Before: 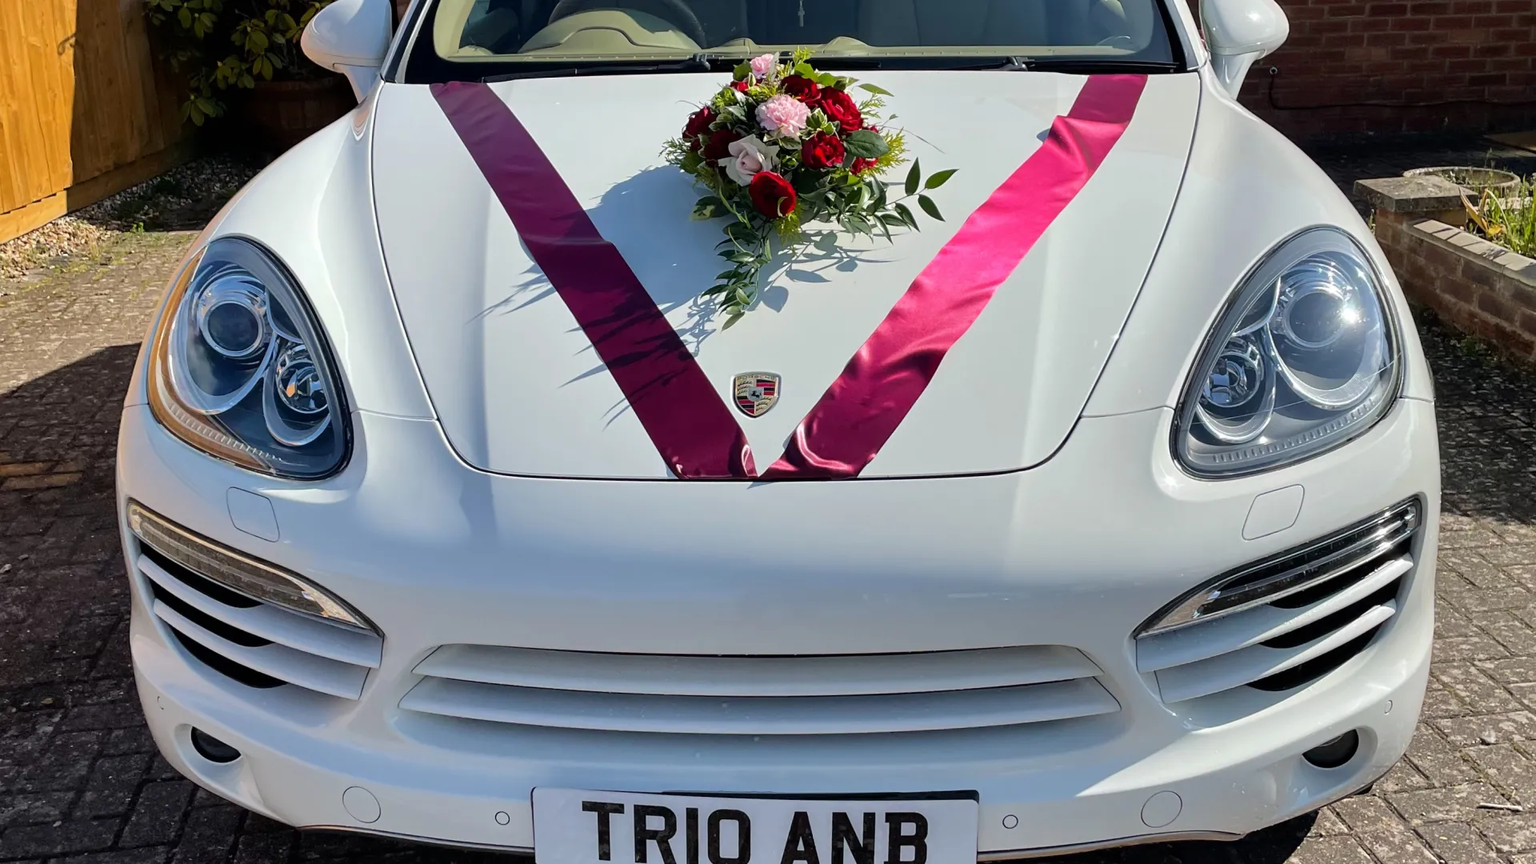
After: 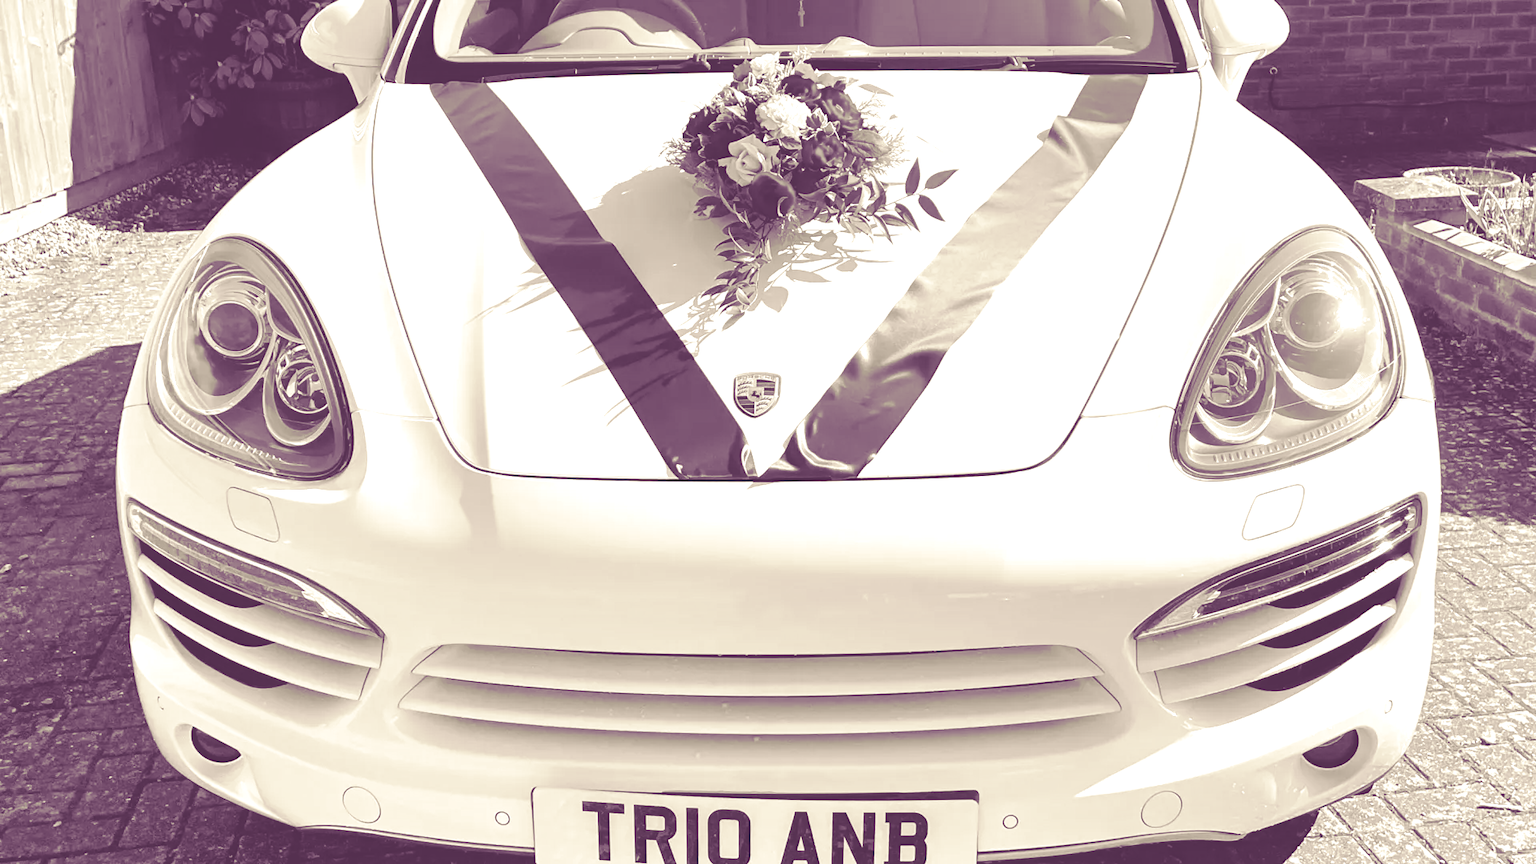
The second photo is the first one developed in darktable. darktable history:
contrast equalizer: y [[0.5, 0.5, 0.472, 0.5, 0.5, 0.5], [0.5 ×6], [0.5 ×6], [0 ×6], [0 ×6]]
colorize: hue 34.49°, saturation 35.33%, source mix 100%, version 1
split-toning: shadows › hue 277.2°, shadows › saturation 0.74
